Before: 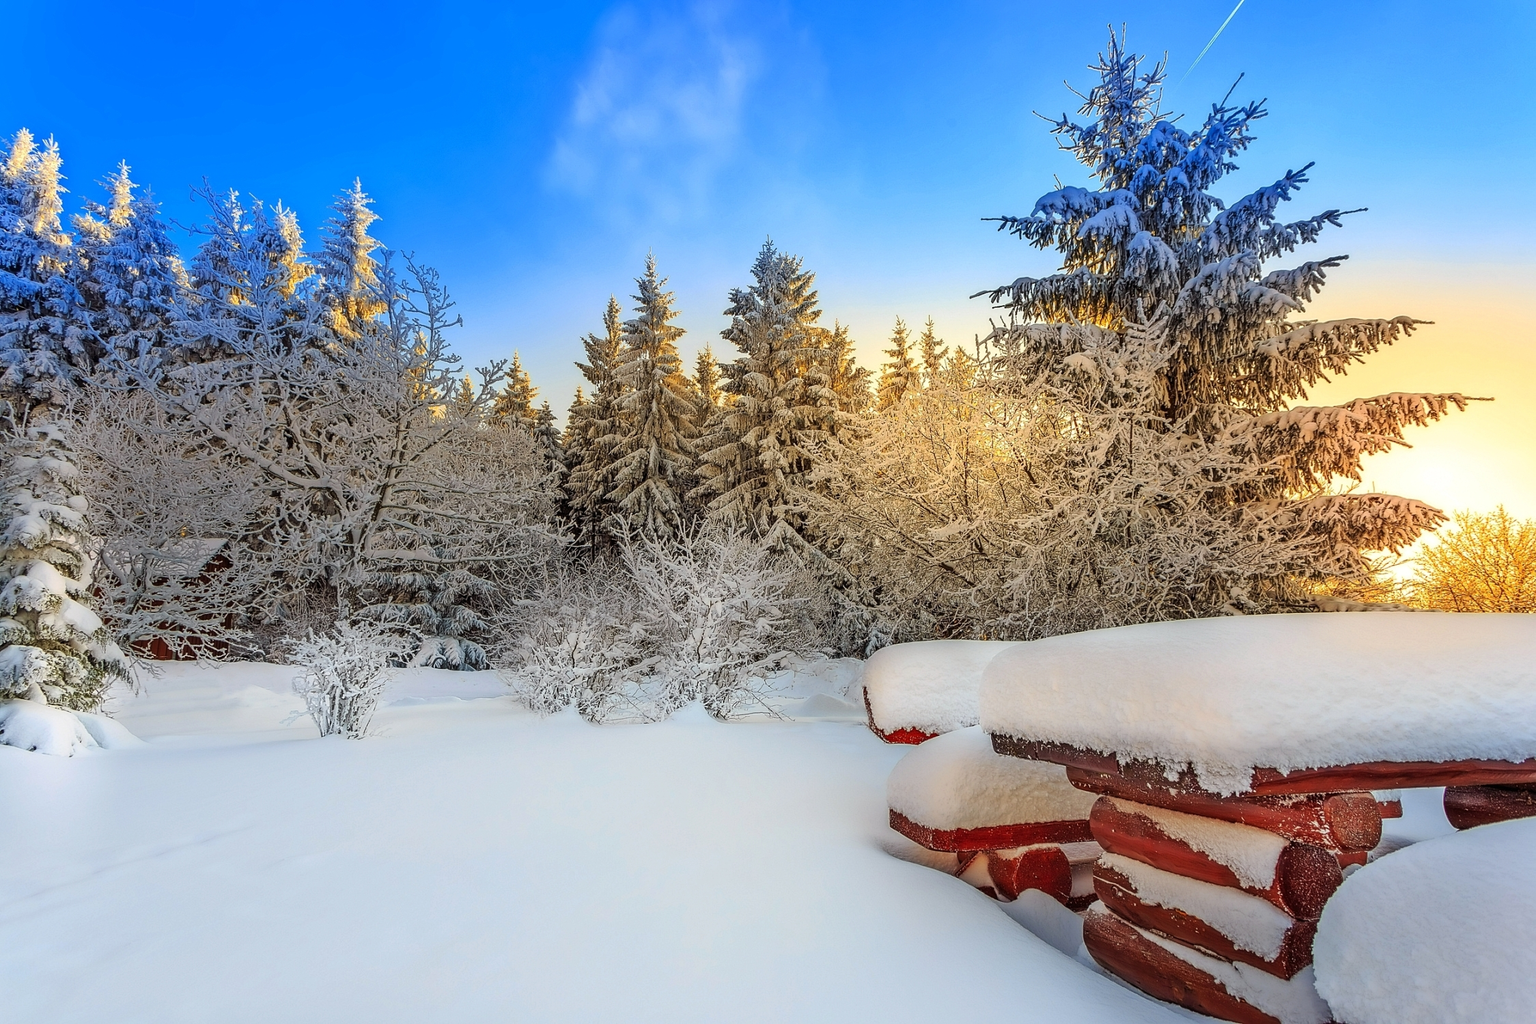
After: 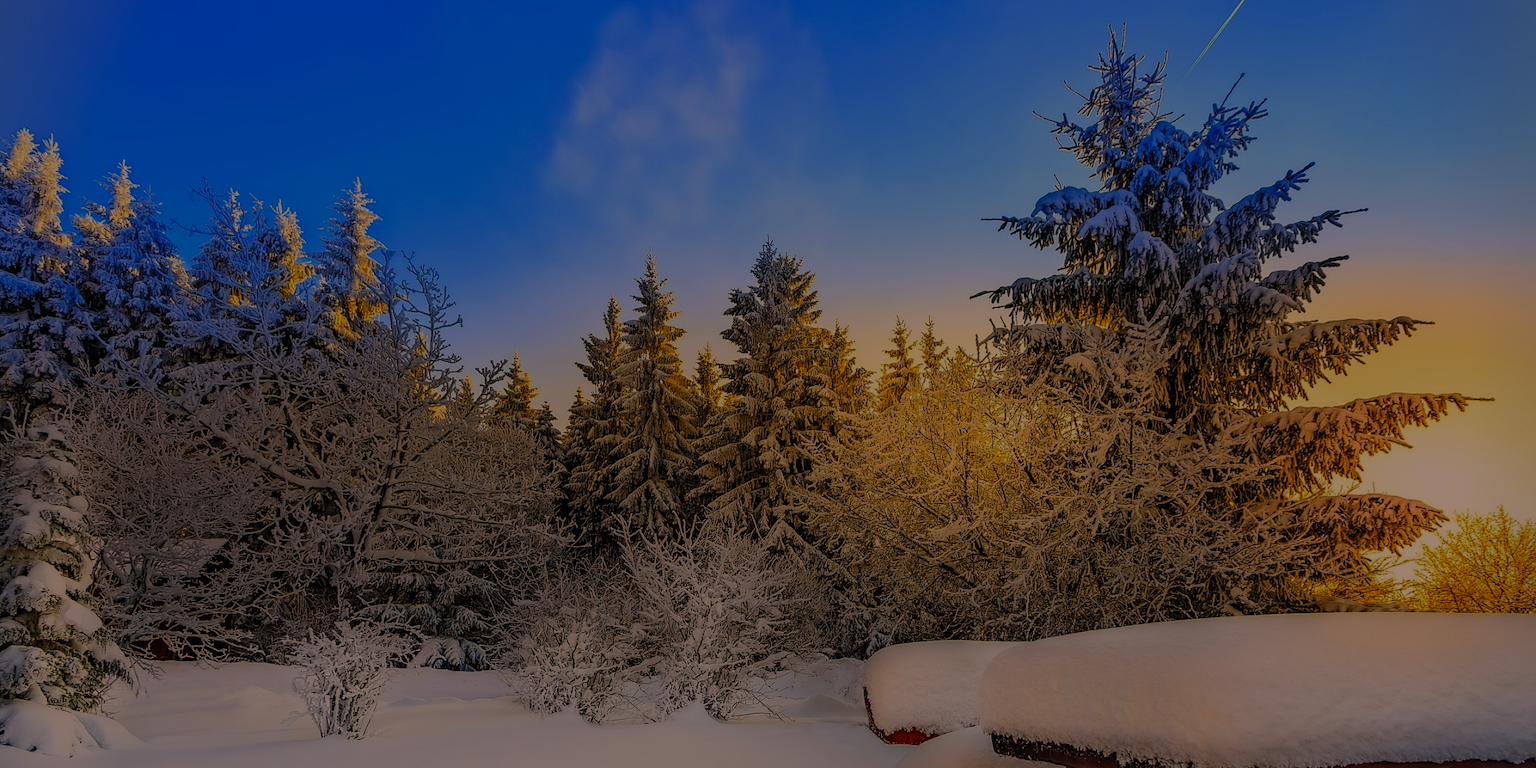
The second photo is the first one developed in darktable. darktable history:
color correction: highlights a* 17.71, highlights b* 18.54
color balance rgb: linear chroma grading › global chroma 9.402%, perceptual saturation grading › global saturation -0.151%, perceptual saturation grading › highlights -32.432%, perceptual saturation grading › mid-tones 5.482%, perceptual saturation grading › shadows 17.425%
filmic rgb: black relative exposure -7.99 EV, white relative exposure 4.05 EV, hardness 4.17, color science v4 (2020), contrast in shadows soft, contrast in highlights soft
vignetting: fall-off start 91.43%, brightness -0.526, saturation -0.506
contrast brightness saturation: contrast 0.084, saturation 0.196
crop: bottom 24.95%
exposure: exposure -2.028 EV, compensate exposure bias true, compensate highlight preservation false
